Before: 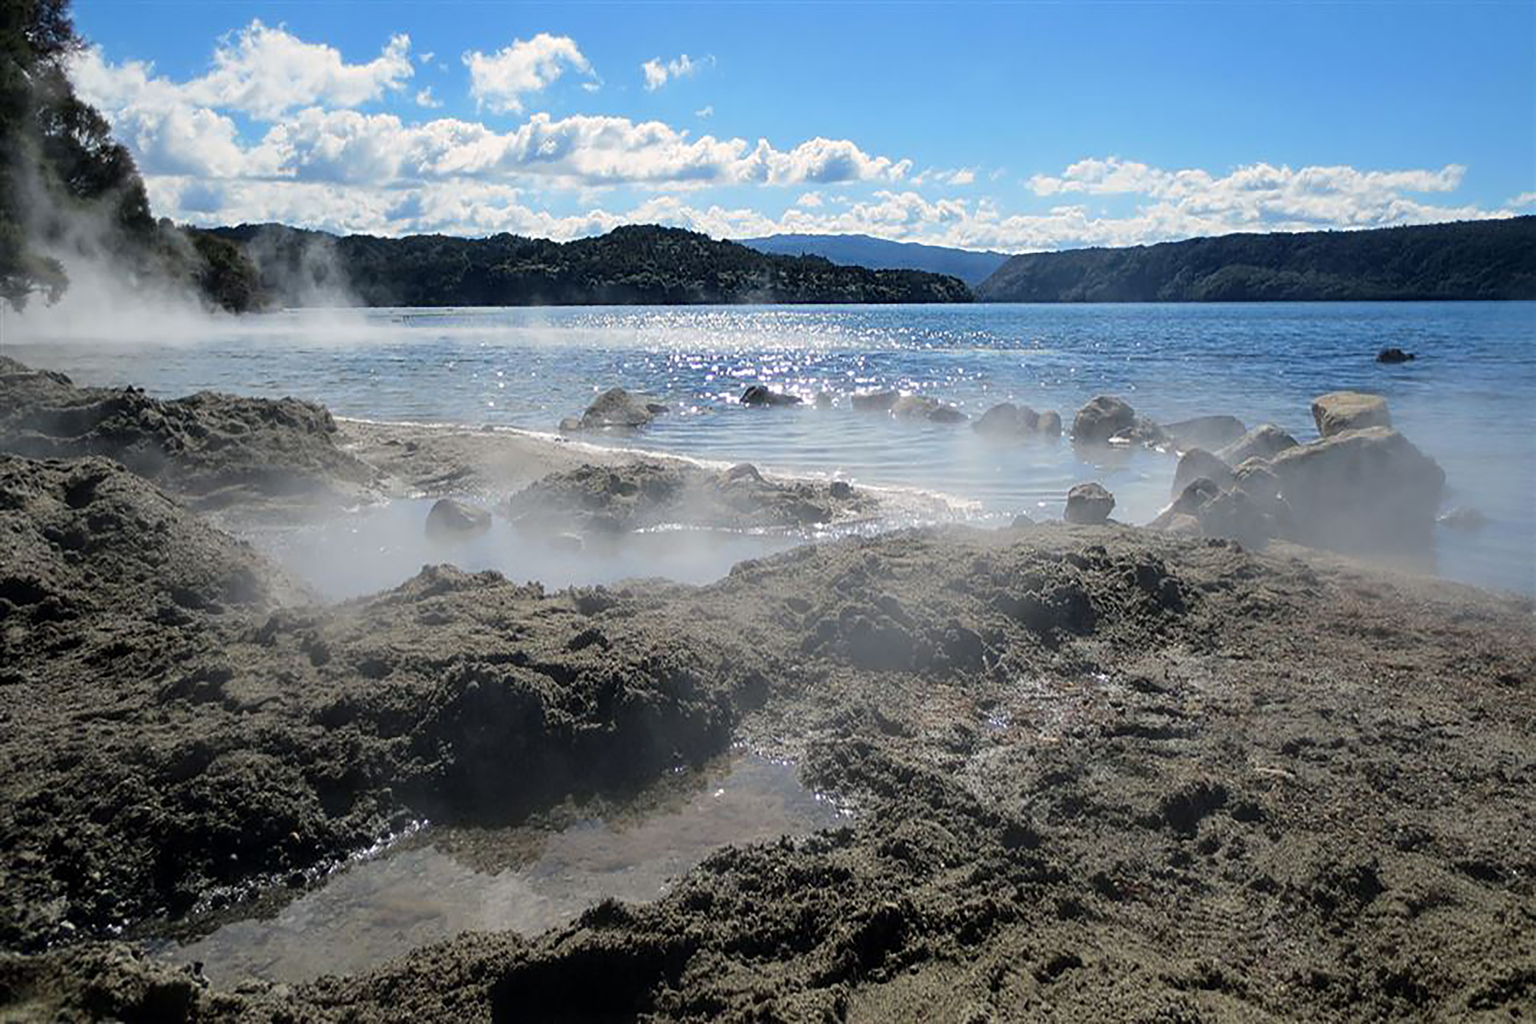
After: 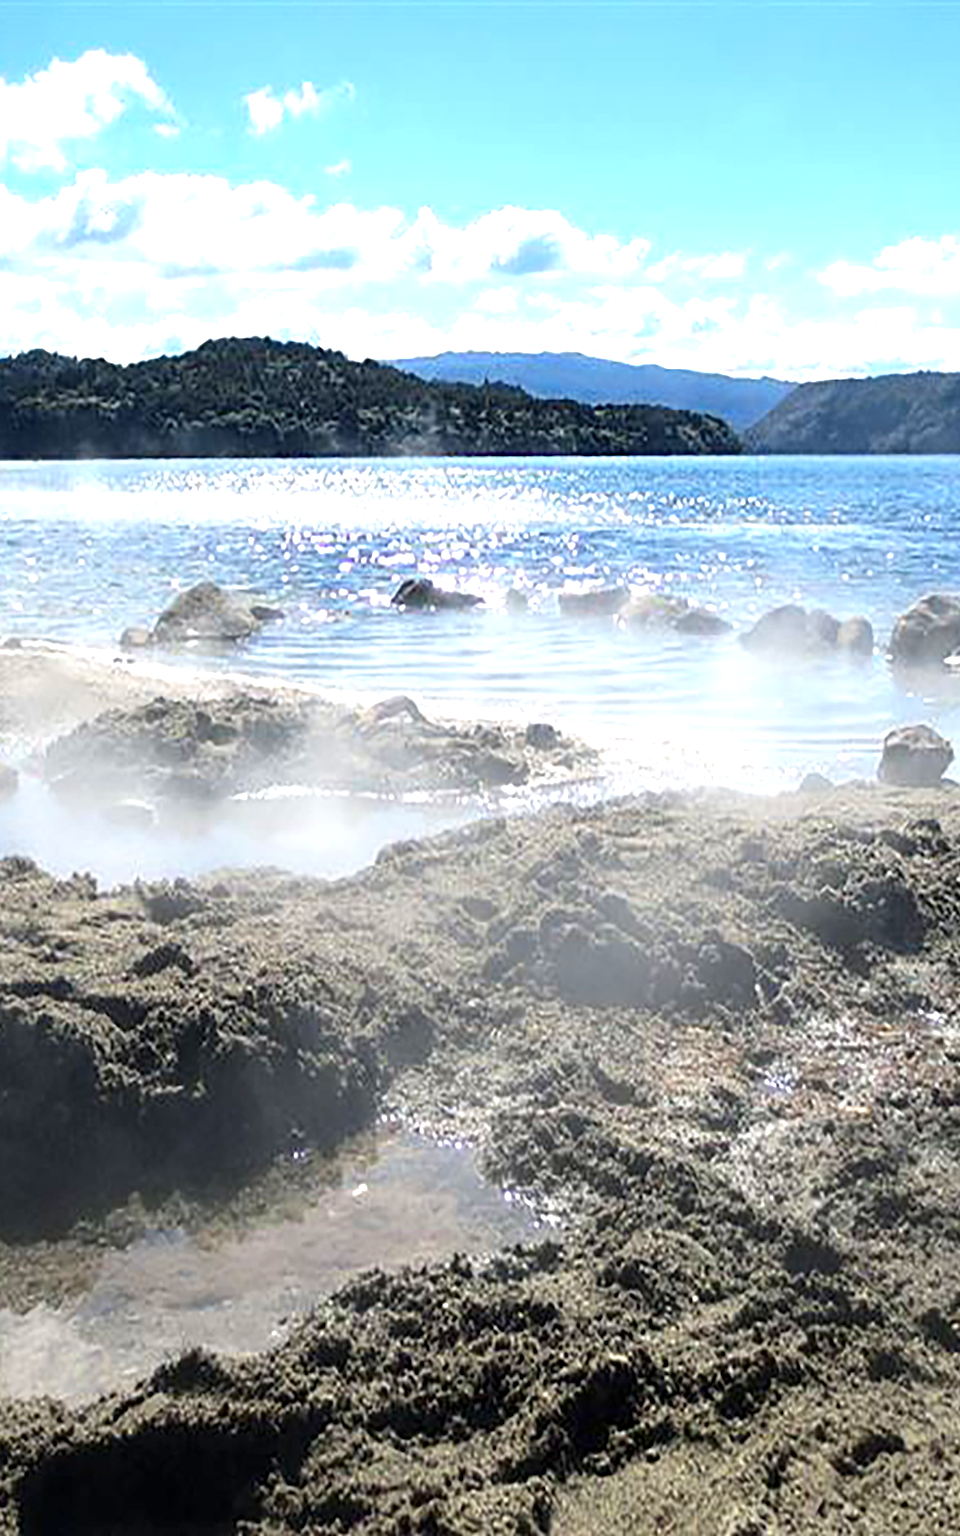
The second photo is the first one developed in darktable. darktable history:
crop: left 31.229%, right 27.105%
exposure: exposure 1 EV, compensate highlight preservation false
